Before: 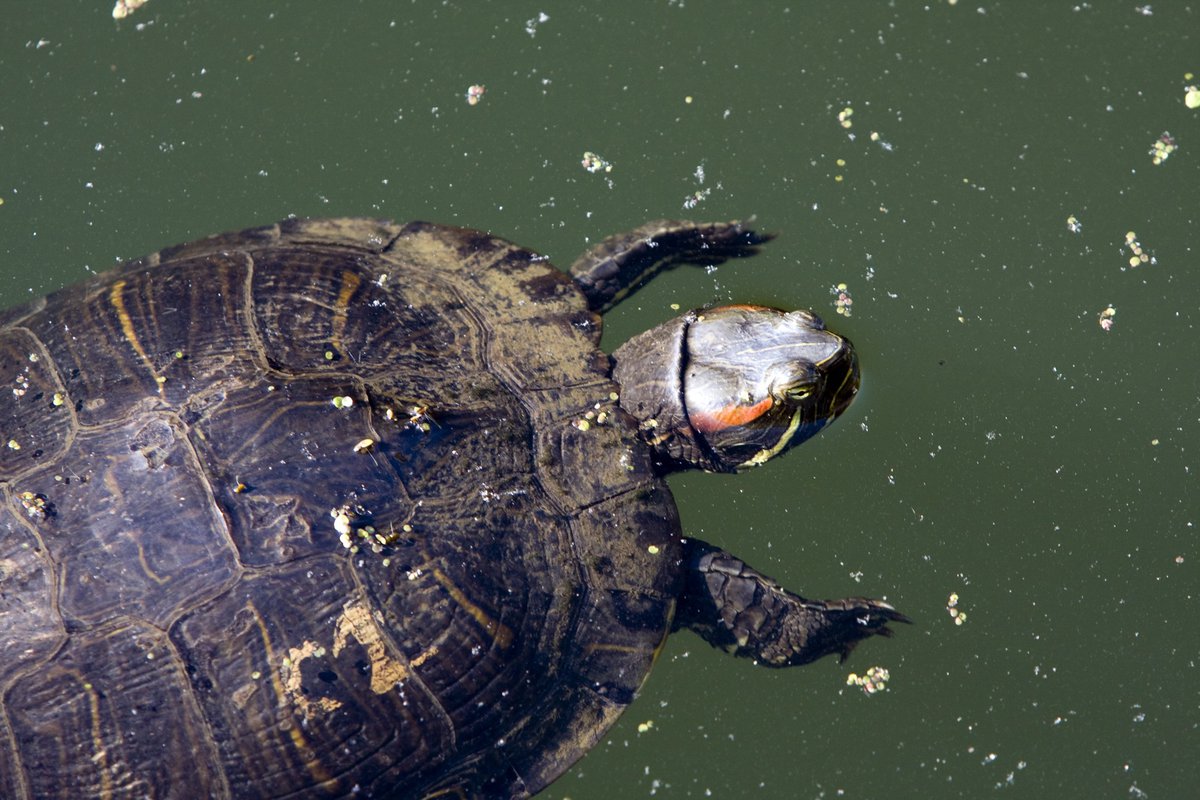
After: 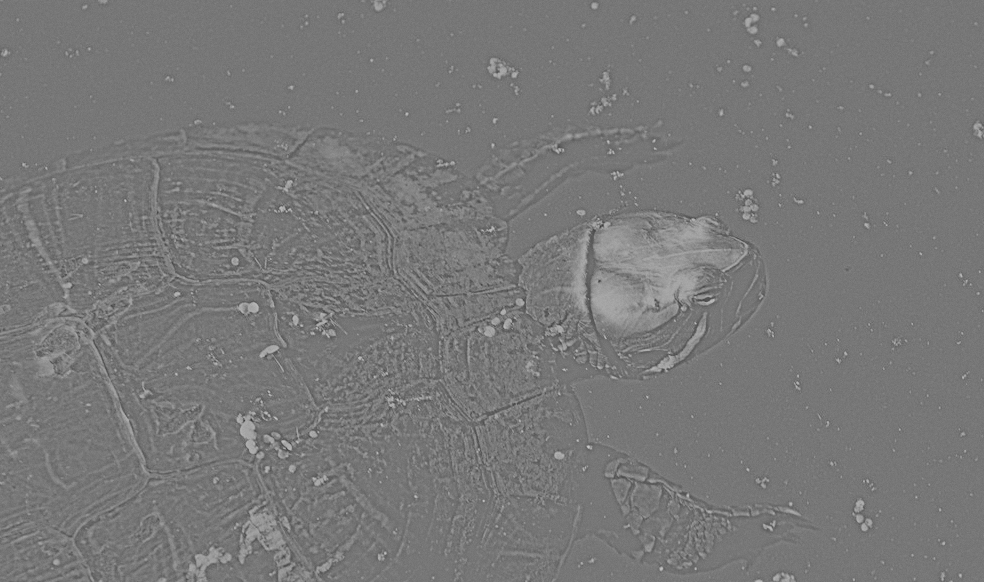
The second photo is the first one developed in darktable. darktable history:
highpass: sharpness 5.84%, contrast boost 8.44%
tone equalizer: -8 EV -0.75 EV, -7 EV -0.7 EV, -6 EV -0.6 EV, -5 EV -0.4 EV, -3 EV 0.4 EV, -2 EV 0.6 EV, -1 EV 0.7 EV, +0 EV 0.75 EV, edges refinement/feathering 500, mask exposure compensation -1.57 EV, preserve details no
crop: left 7.856%, top 11.836%, right 10.12%, bottom 15.387%
local contrast: detail 110%
exposure: black level correction 0, exposure 1.1 EV, compensate exposure bias true, compensate highlight preservation false
filmic rgb: black relative exposure -7.48 EV, white relative exposure 4.83 EV, hardness 3.4, color science v6 (2022)
white balance: red 1.08, blue 0.791
grain: coarseness 0.09 ISO, strength 10%
